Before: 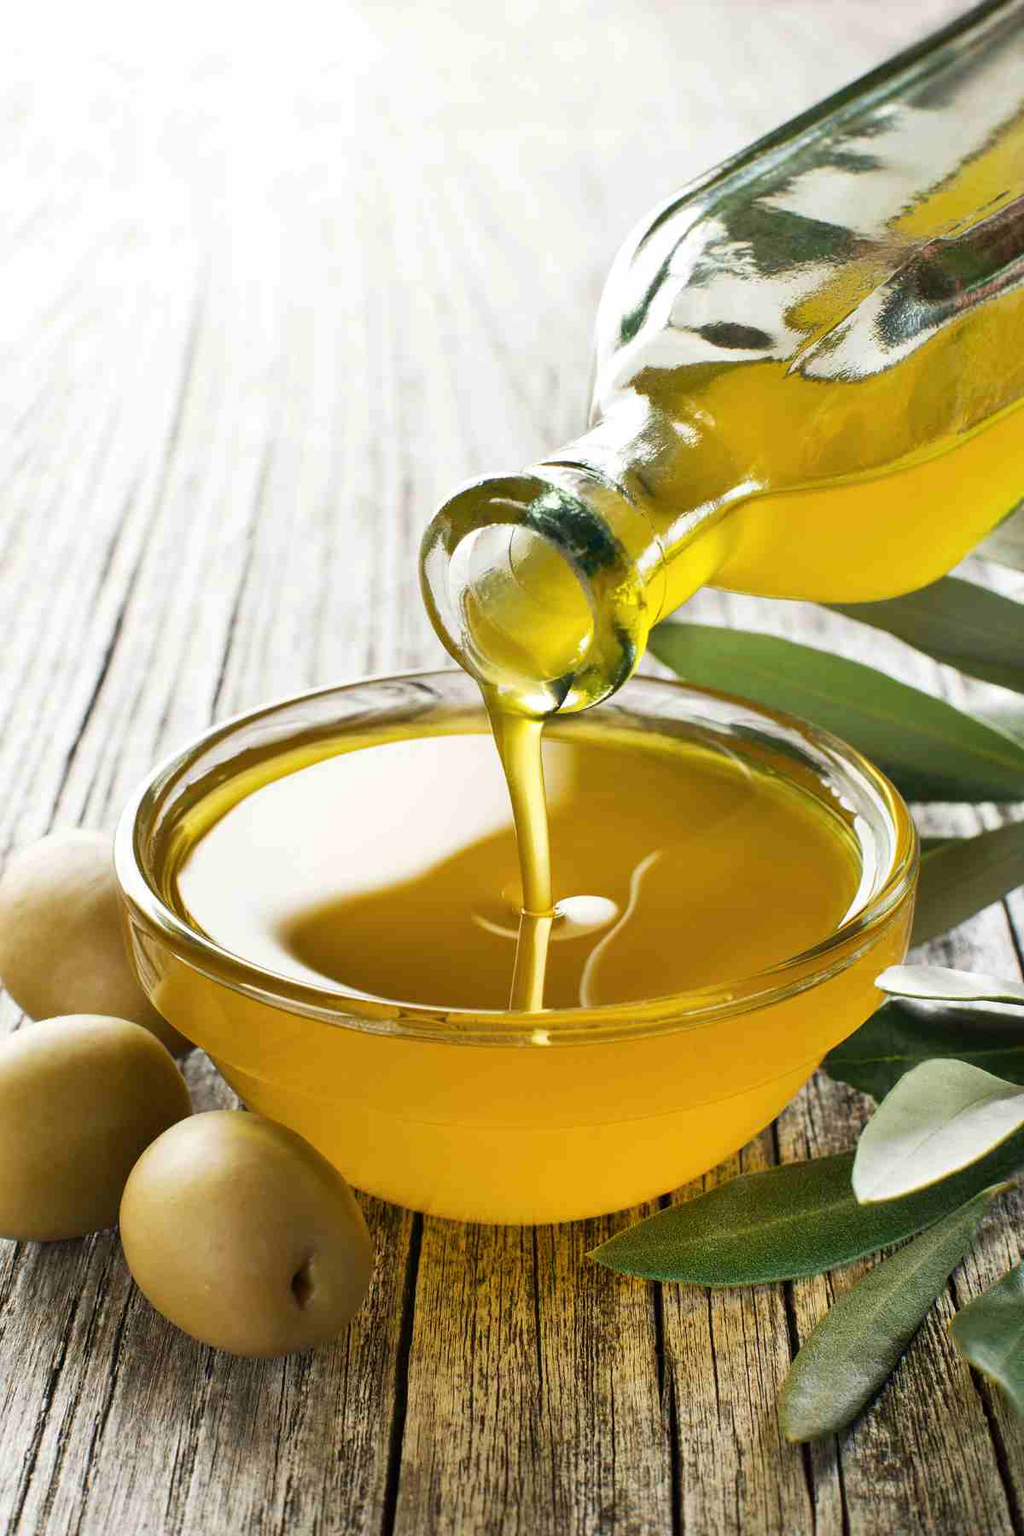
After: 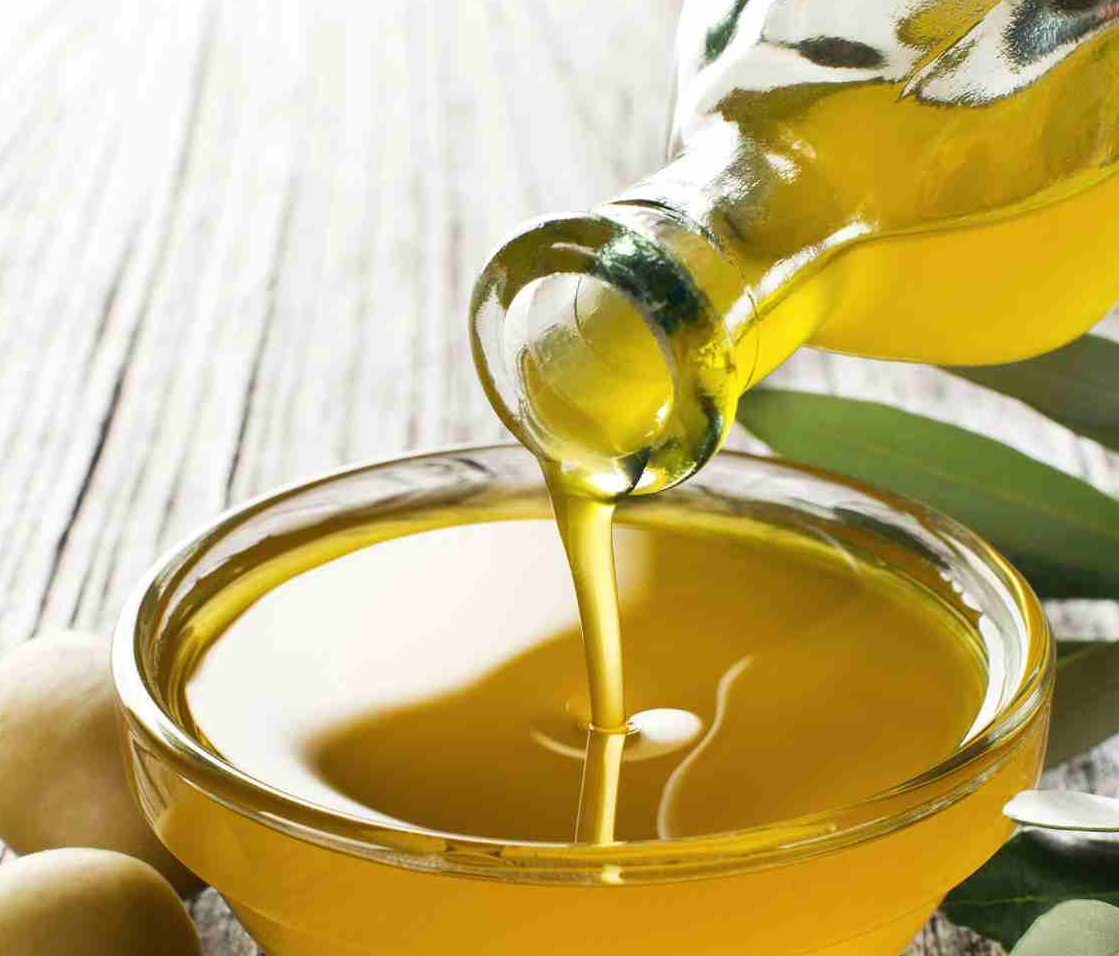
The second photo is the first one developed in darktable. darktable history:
crop: left 1.851%, top 18.947%, right 4.838%, bottom 27.887%
